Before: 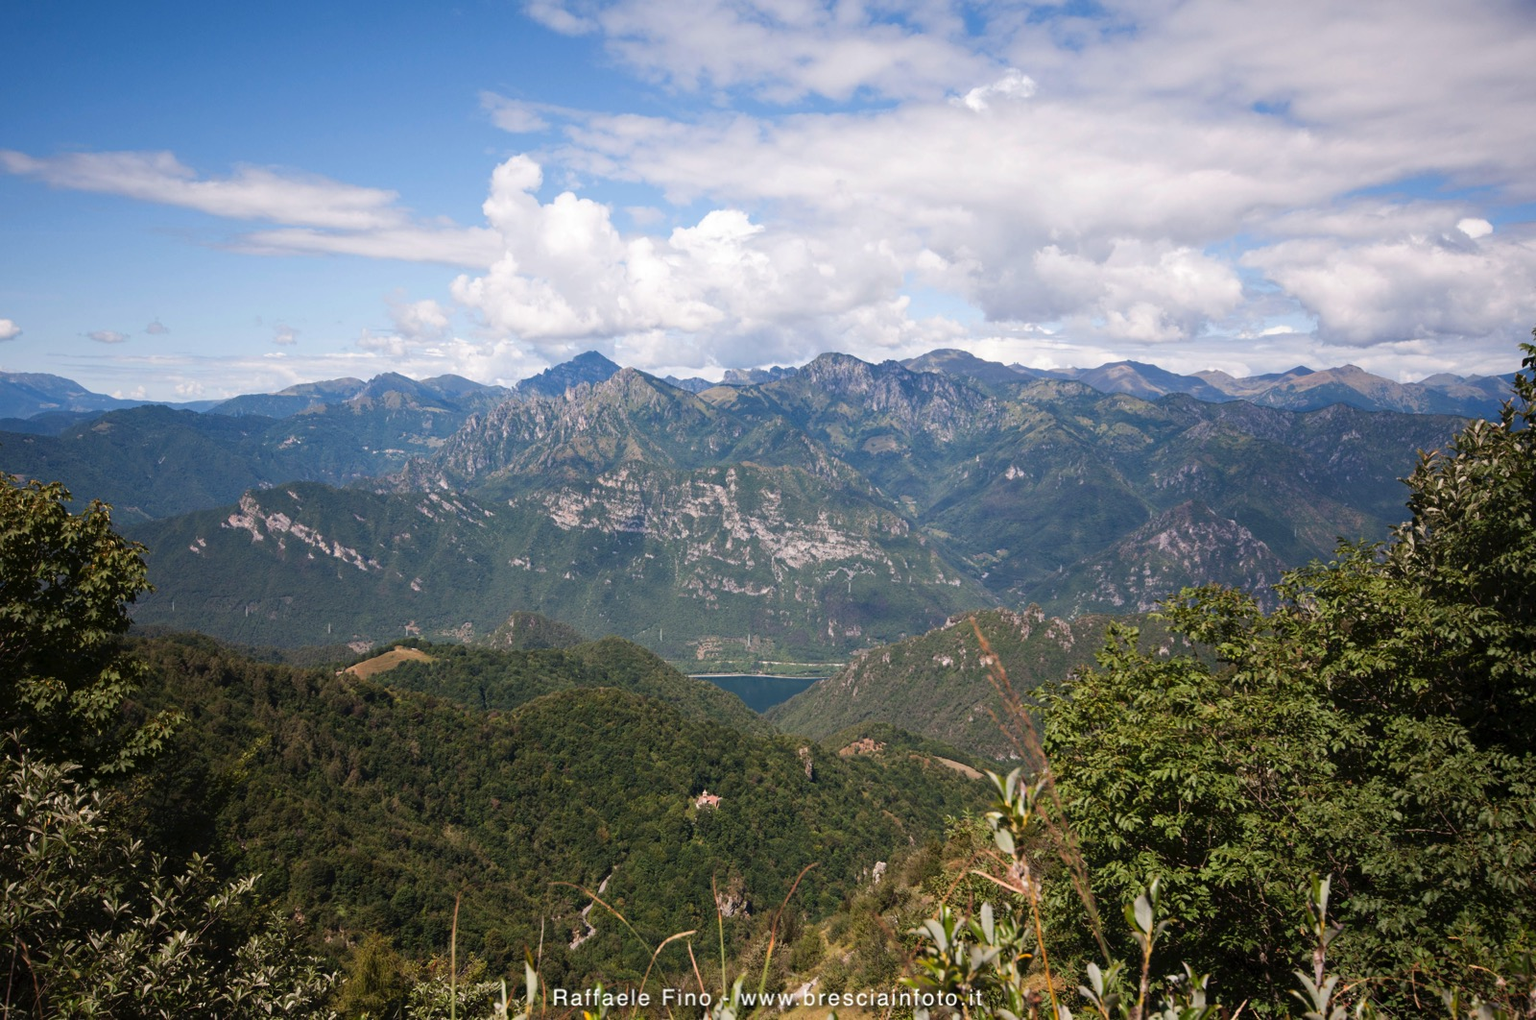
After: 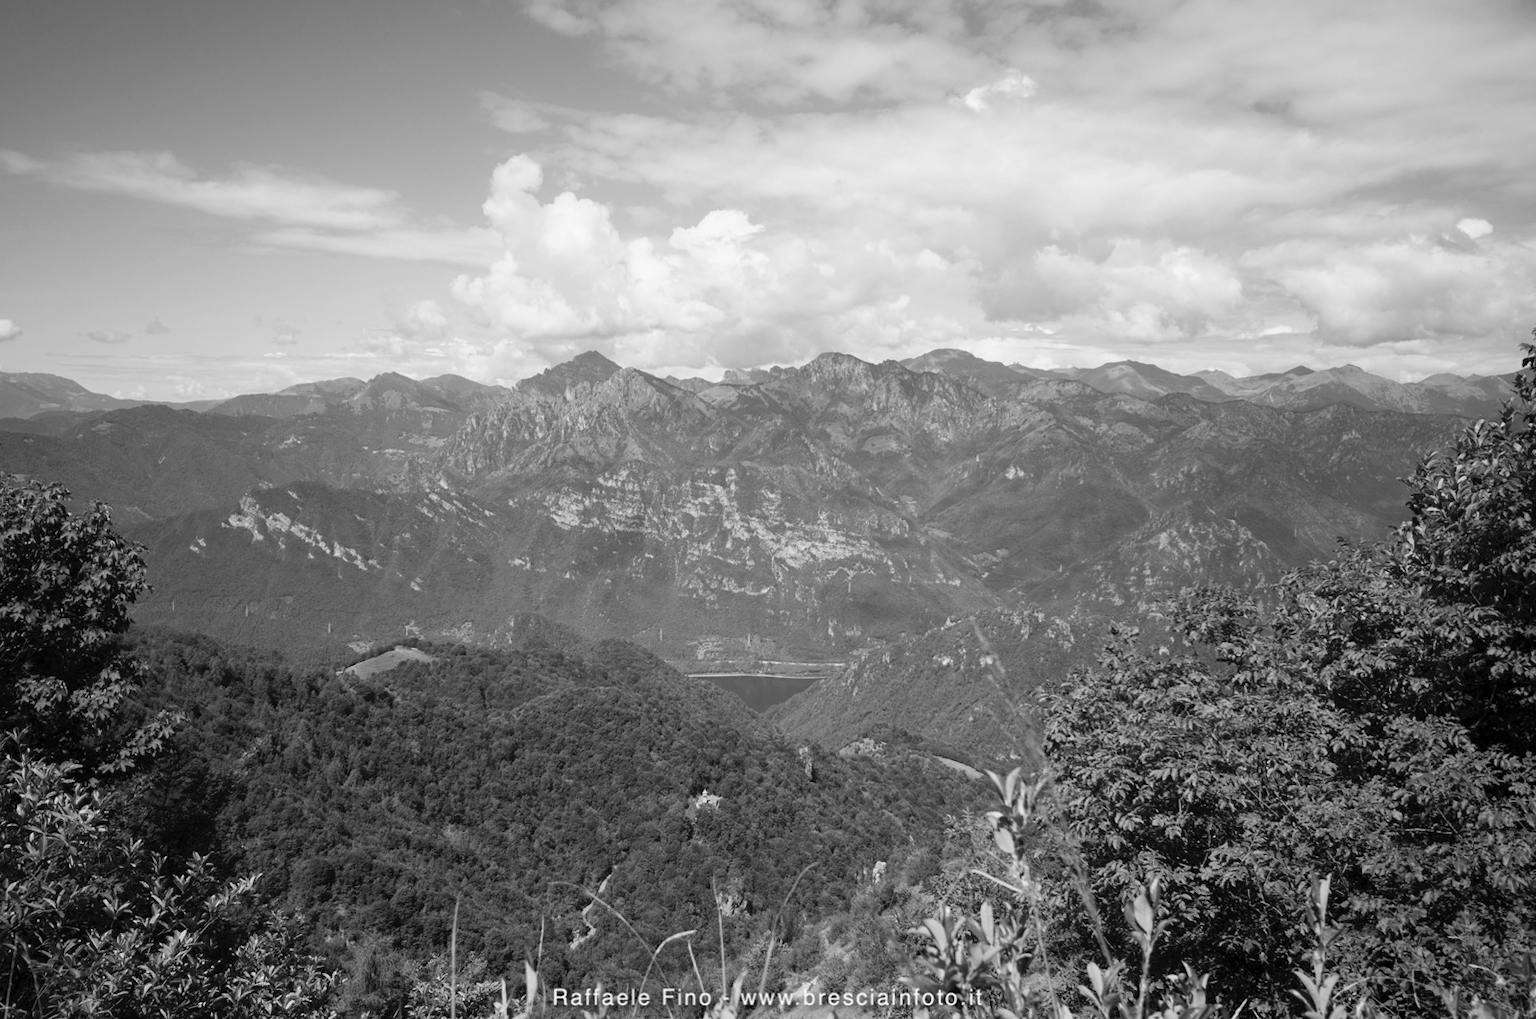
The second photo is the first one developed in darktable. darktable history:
monochrome: a 16.06, b 15.48, size 1
white balance: red 0.954, blue 1.079
